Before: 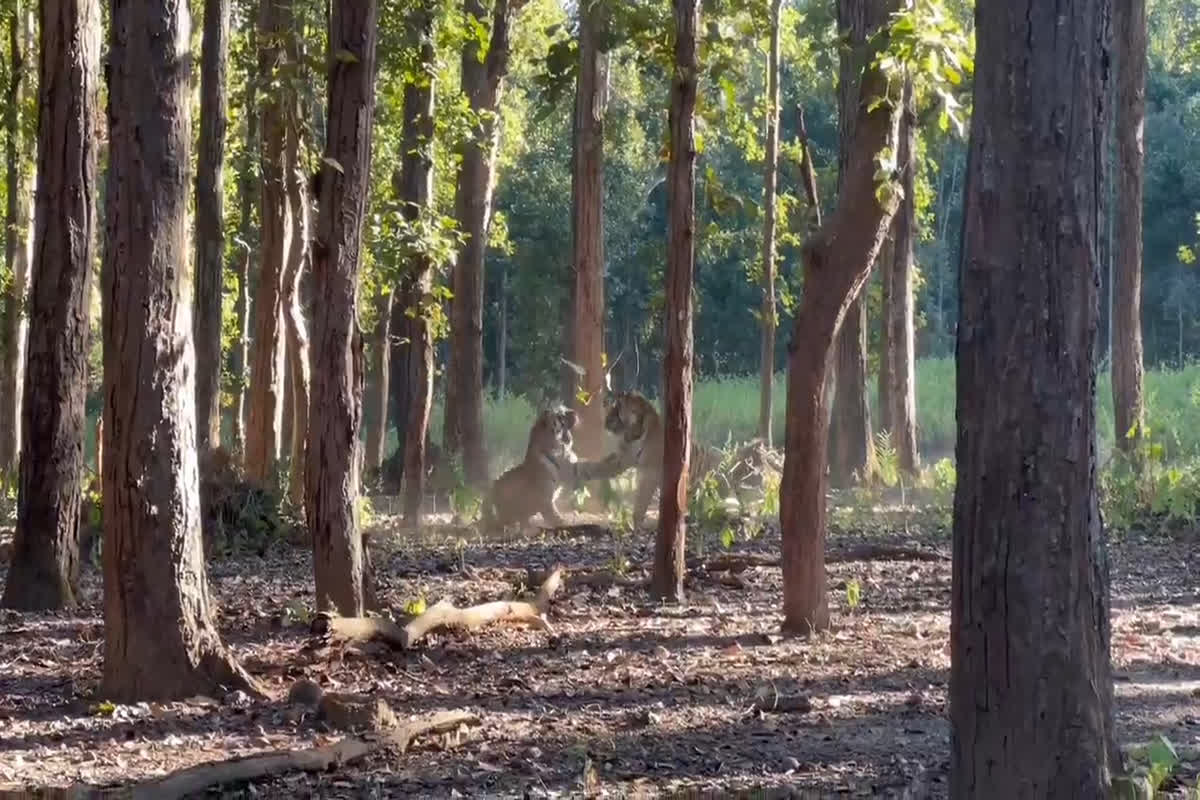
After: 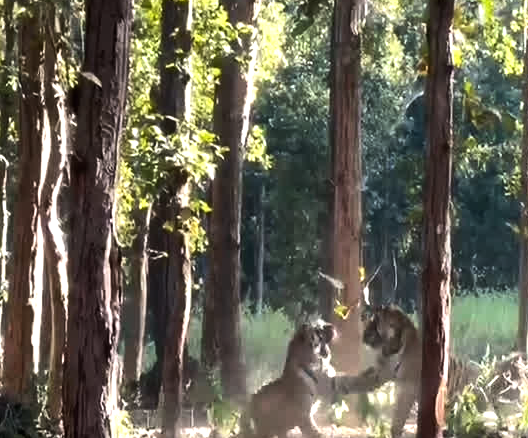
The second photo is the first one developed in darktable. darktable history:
crop: left 20.248%, top 10.86%, right 35.675%, bottom 34.321%
tone equalizer: -8 EV -1.08 EV, -7 EV -1.01 EV, -6 EV -0.867 EV, -5 EV -0.578 EV, -3 EV 0.578 EV, -2 EV 0.867 EV, -1 EV 1.01 EV, +0 EV 1.08 EV, edges refinement/feathering 500, mask exposure compensation -1.57 EV, preserve details no
